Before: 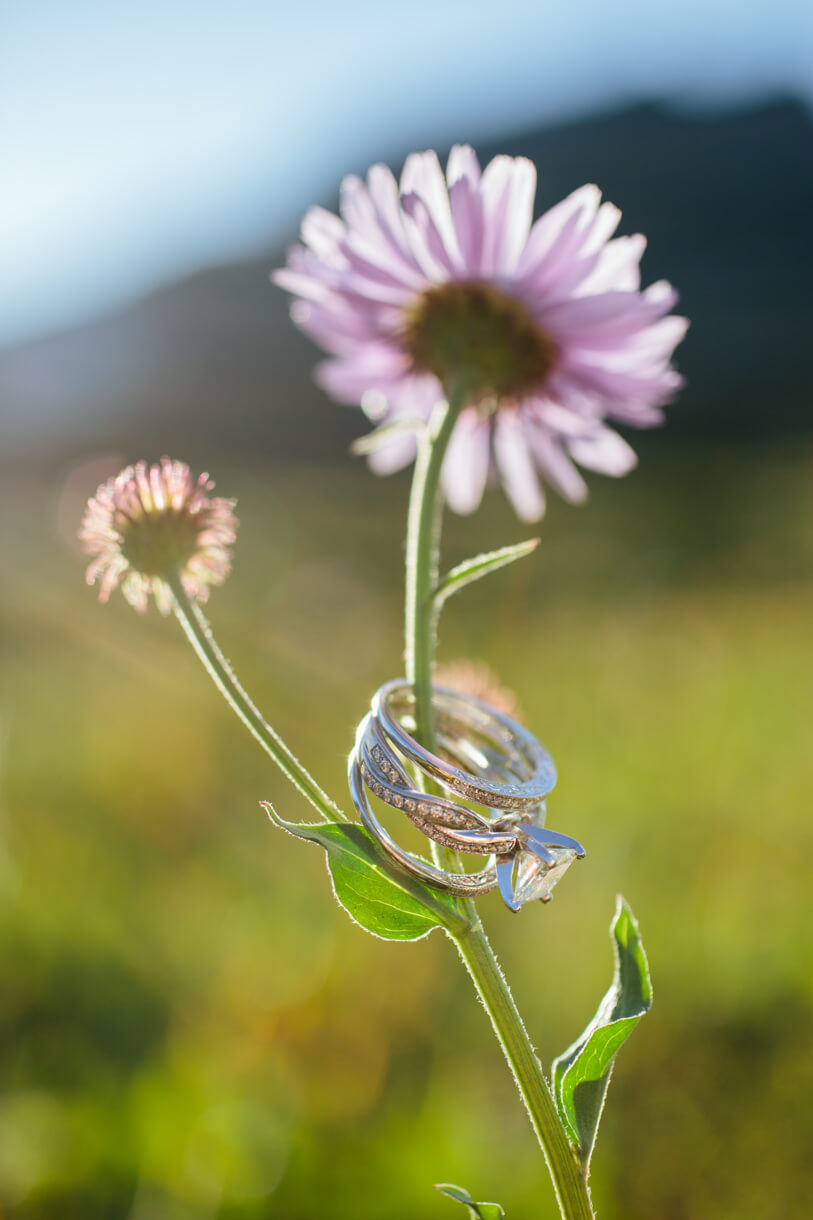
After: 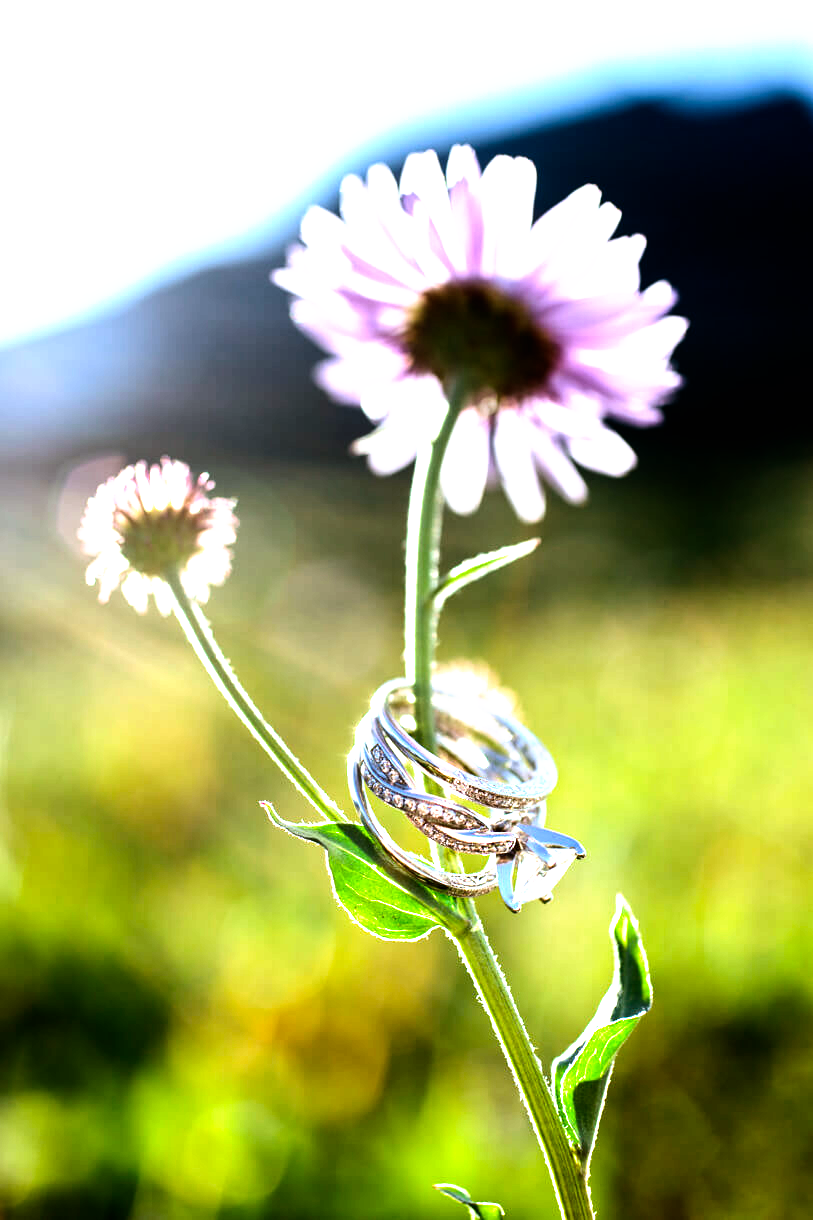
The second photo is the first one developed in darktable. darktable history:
tone equalizer: -8 EV -0.75 EV, -7 EV -0.7 EV, -6 EV -0.6 EV, -5 EV -0.4 EV, -3 EV 0.4 EV, -2 EV 0.6 EV, -1 EV 0.7 EV, +0 EV 0.75 EV, edges refinement/feathering 500, mask exposure compensation -1.57 EV, preserve details no
filmic rgb: black relative exposure -8.2 EV, white relative exposure 2.2 EV, threshold 3 EV, hardness 7.11, latitude 85.74%, contrast 1.696, highlights saturation mix -4%, shadows ↔ highlights balance -2.69%, preserve chrominance no, color science v5 (2021), contrast in shadows safe, contrast in highlights safe, enable highlight reconstruction true
color calibration: illuminant as shot in camera, x 0.37, y 0.382, temperature 4313.32 K
